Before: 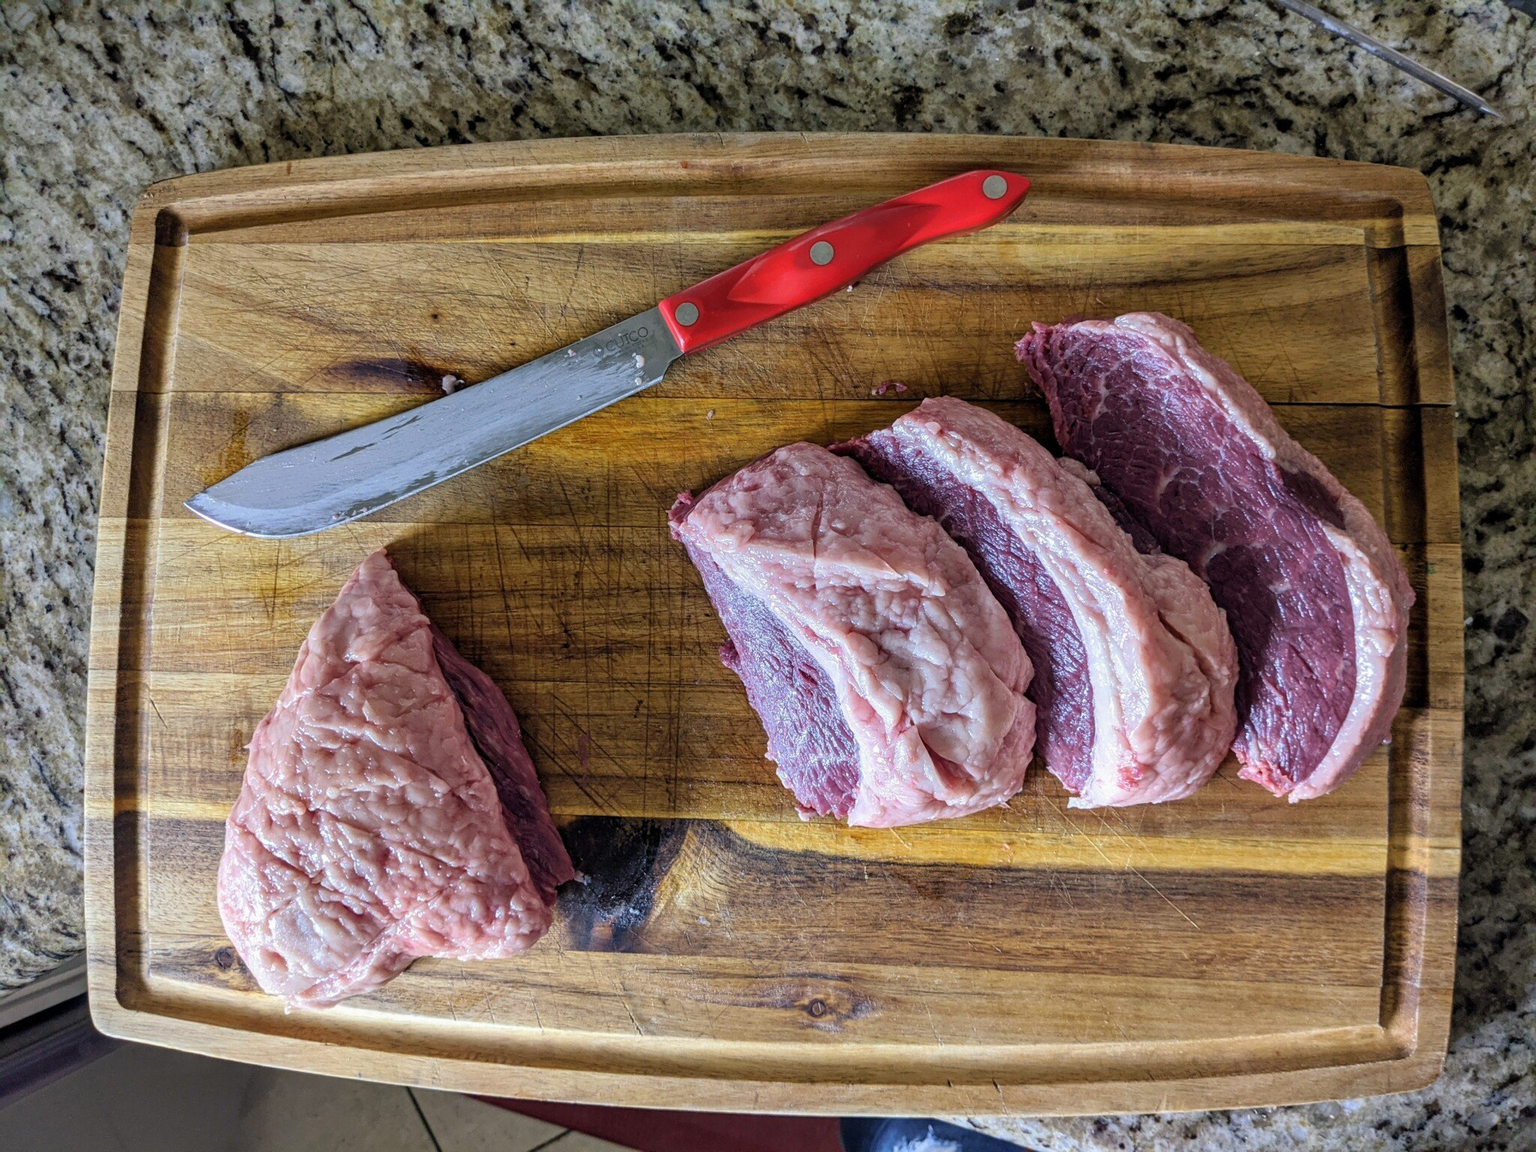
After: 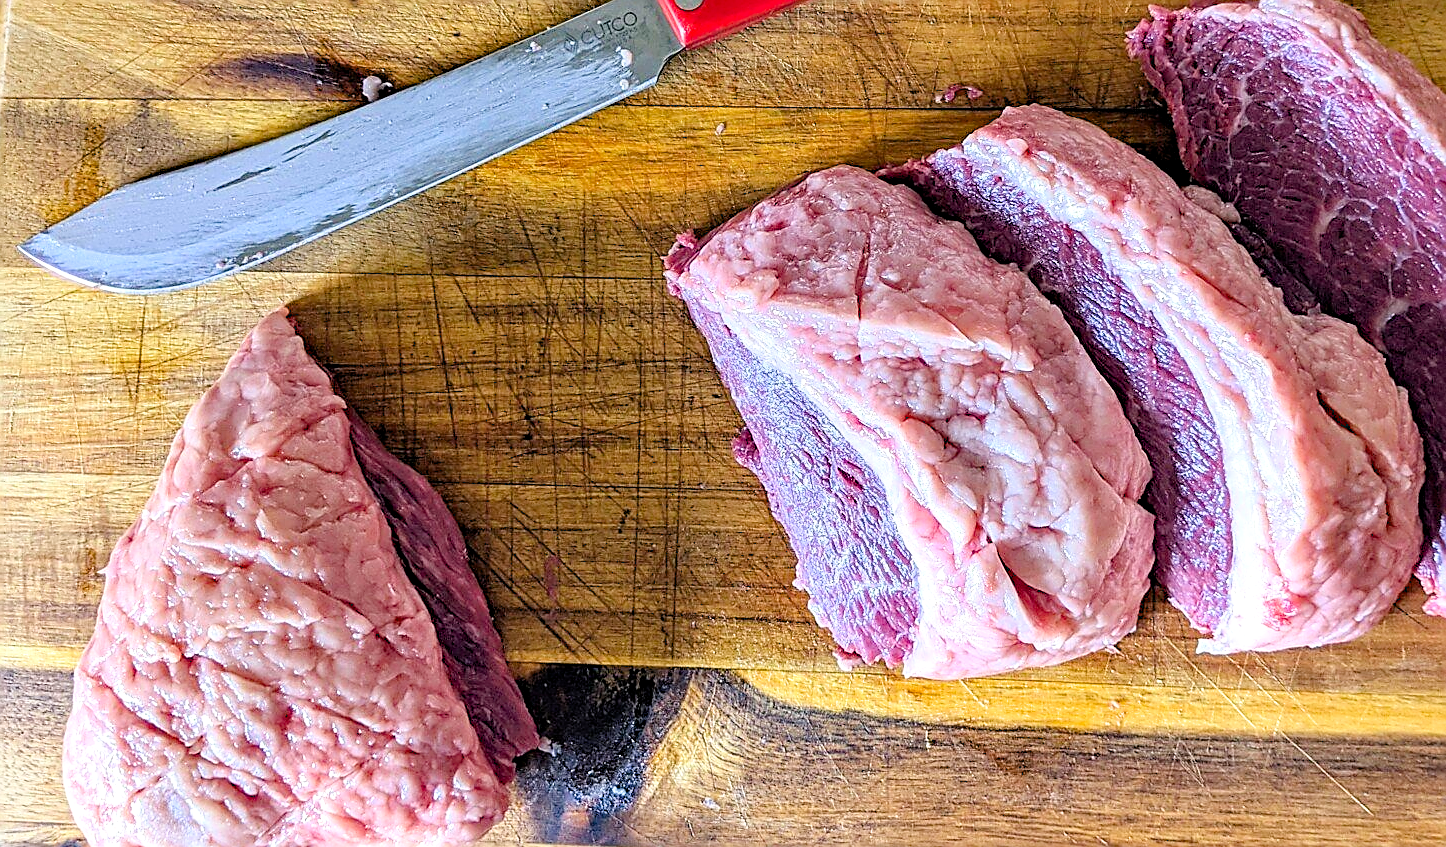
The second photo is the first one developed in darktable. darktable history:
contrast brightness saturation: contrast 0.036, saturation 0.155
crop: left 11.109%, top 27.622%, right 18.272%, bottom 17.221%
filmic rgb: black relative exposure -16 EV, white relative exposure 4.04 EV, target black luminance 0%, hardness 7.55, latitude 73.03%, contrast 0.905, highlights saturation mix 10.23%, shadows ↔ highlights balance -0.375%
sharpen: radius 1.349, amount 1.25, threshold 0.843
haze removal: compatibility mode true, adaptive false
levels: levels [0, 0.476, 0.951]
exposure: black level correction 0.001, exposure 0.955 EV, compensate highlight preservation false
